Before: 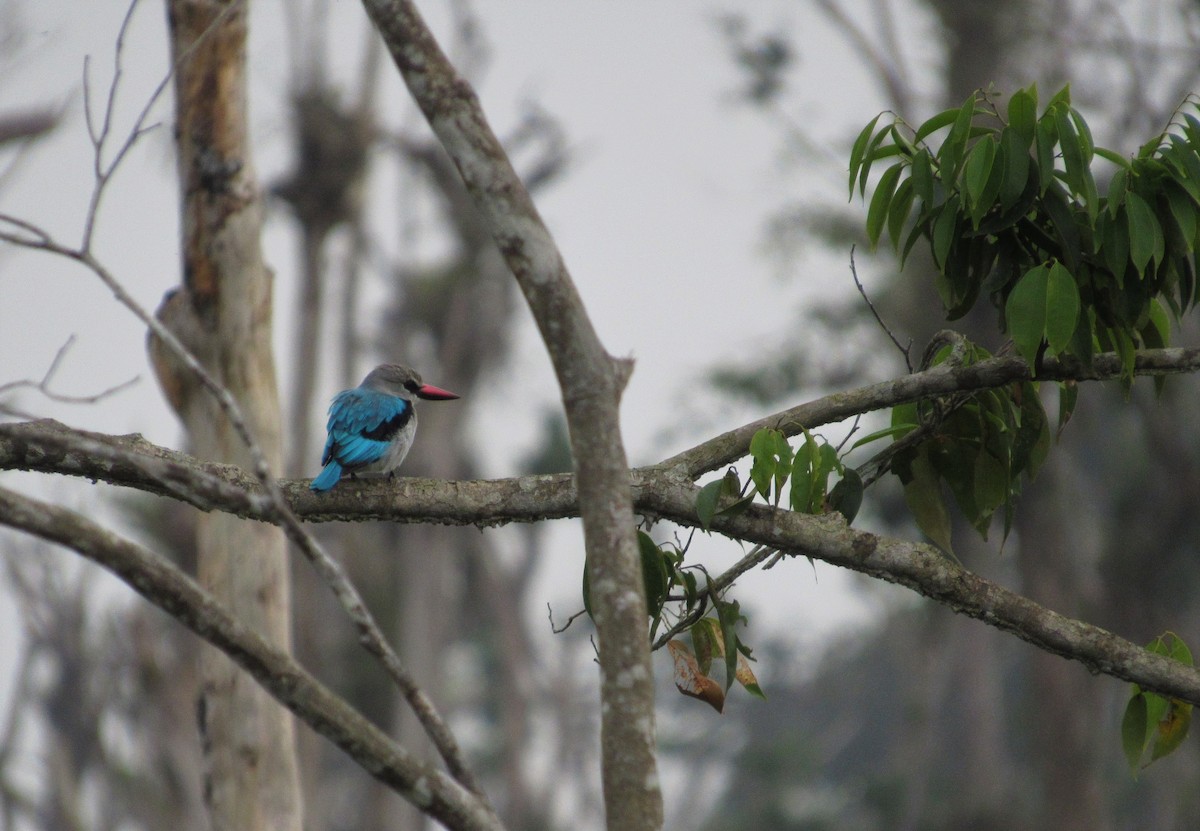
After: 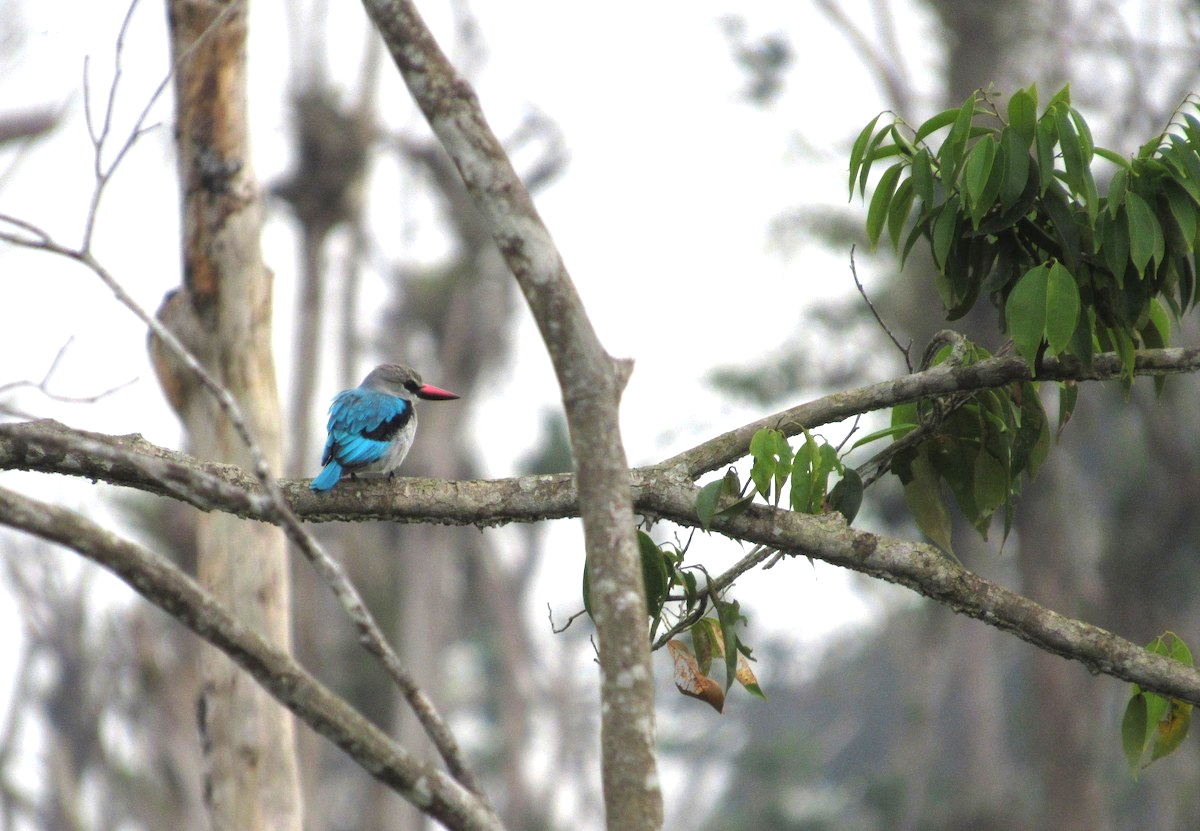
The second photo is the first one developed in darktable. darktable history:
exposure: exposure 1.066 EV, compensate exposure bias true, compensate highlight preservation false
